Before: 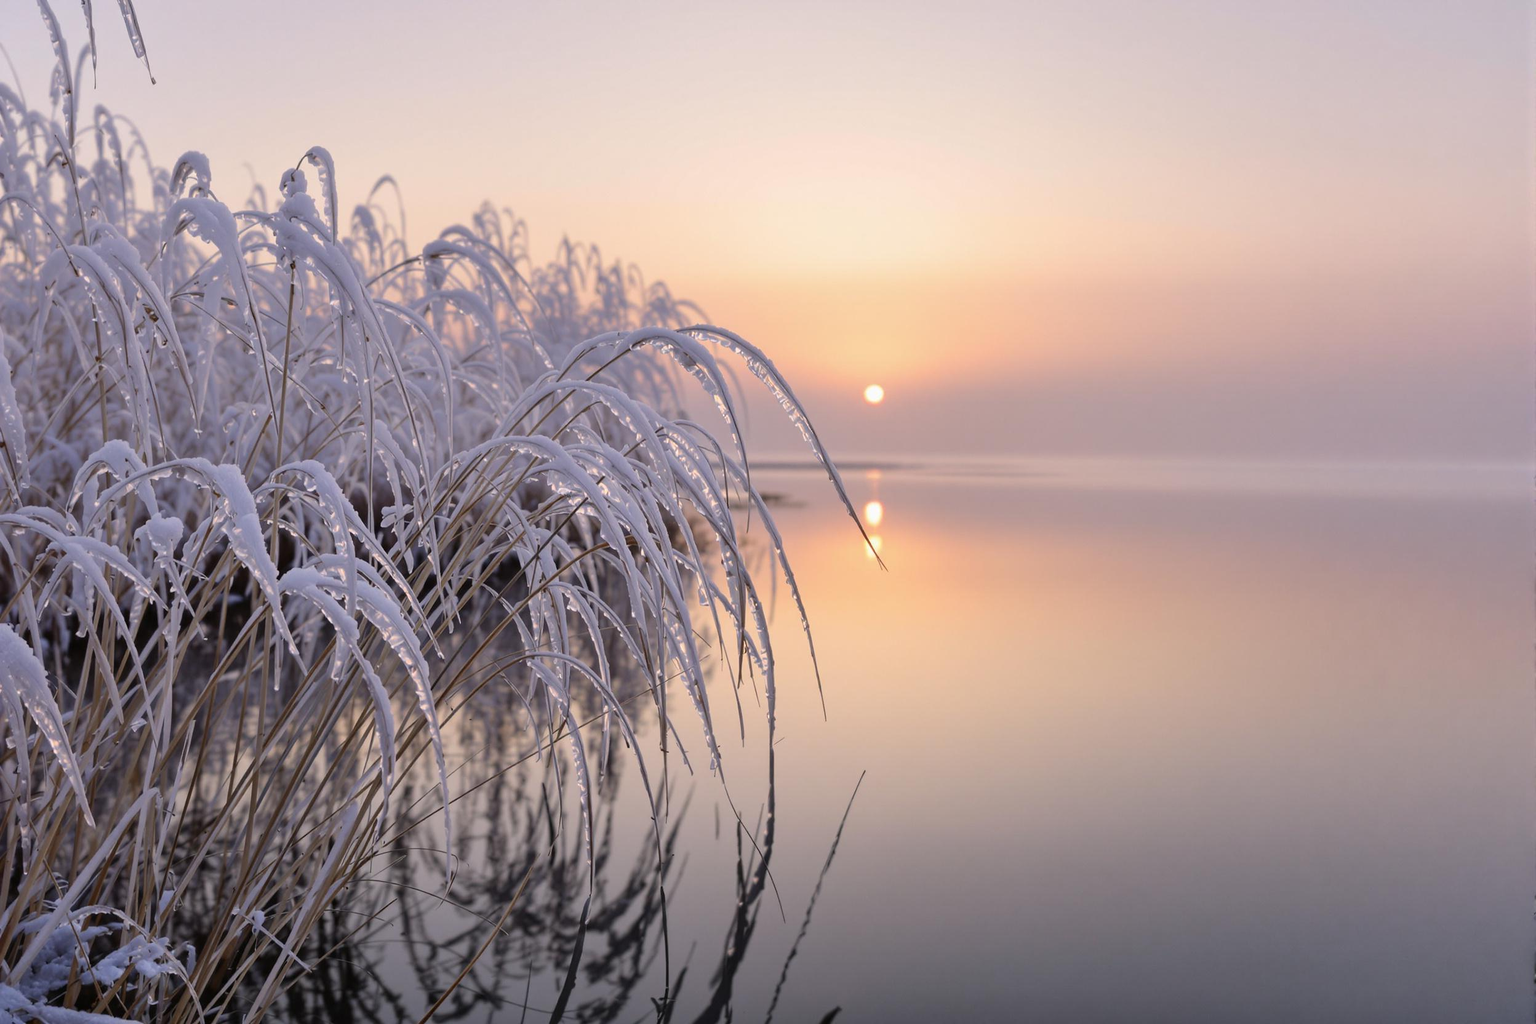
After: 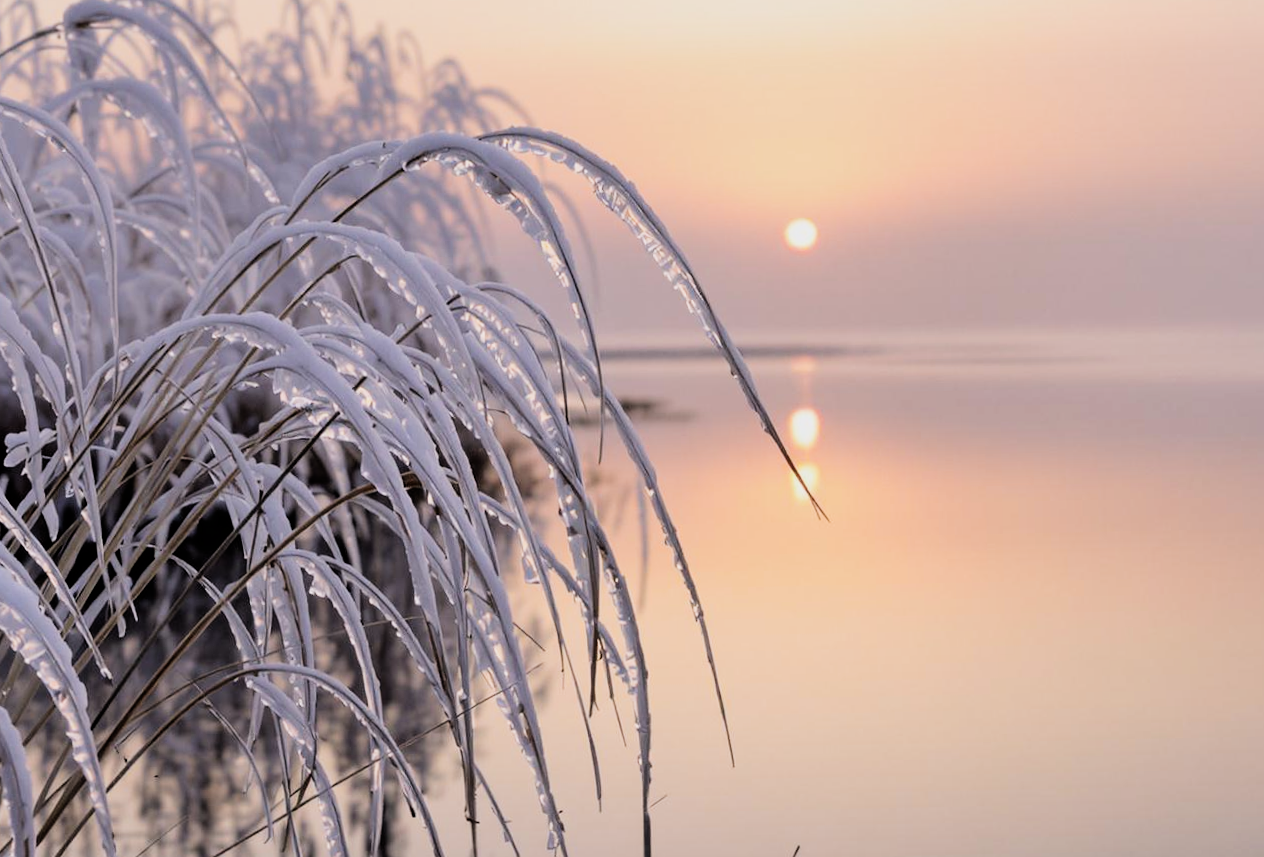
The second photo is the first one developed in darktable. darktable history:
filmic rgb: black relative exposure -5 EV, white relative exposure 3.5 EV, hardness 3.19, contrast 1.4, highlights saturation mix -50%
rotate and perspective: rotation -1.17°, automatic cropping off
crop: left 25%, top 25%, right 25%, bottom 25%
